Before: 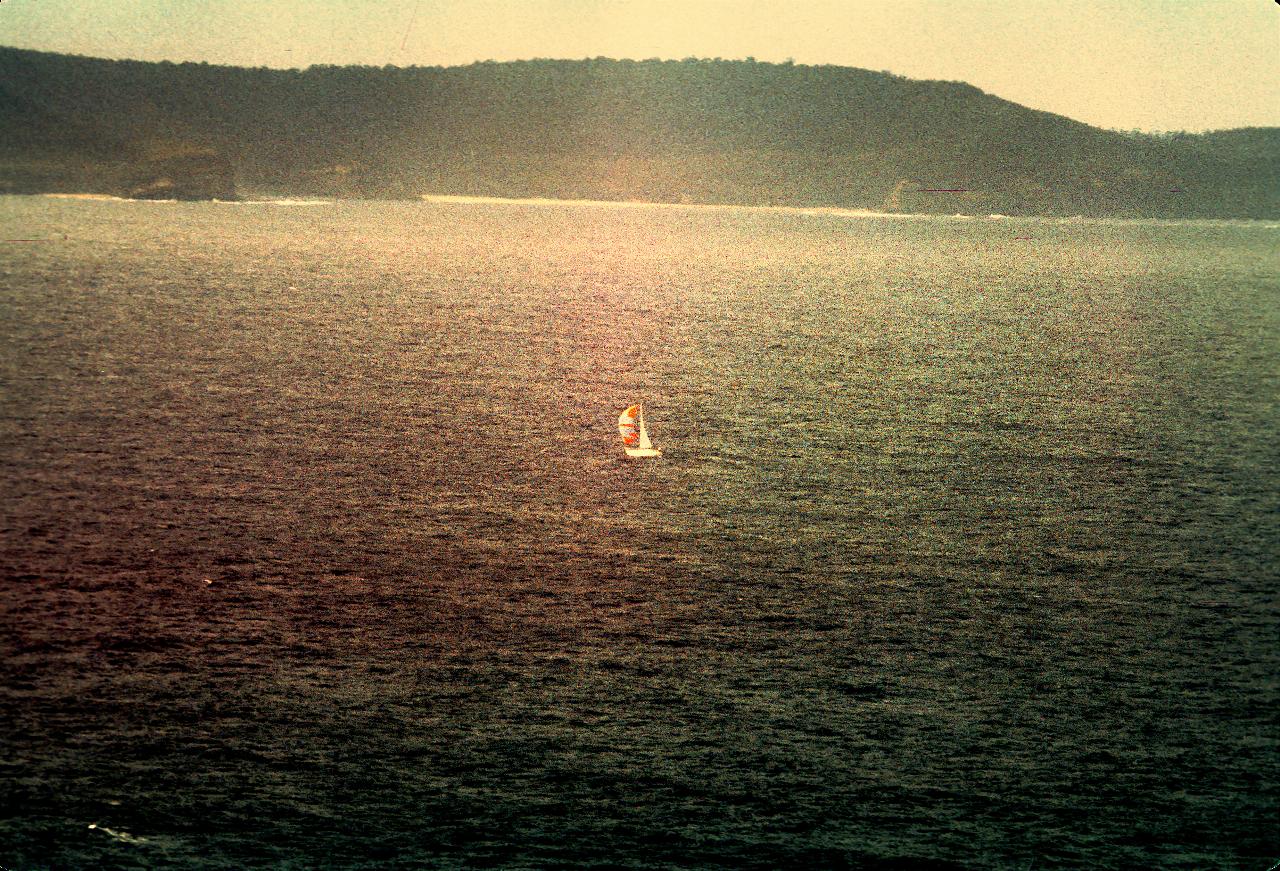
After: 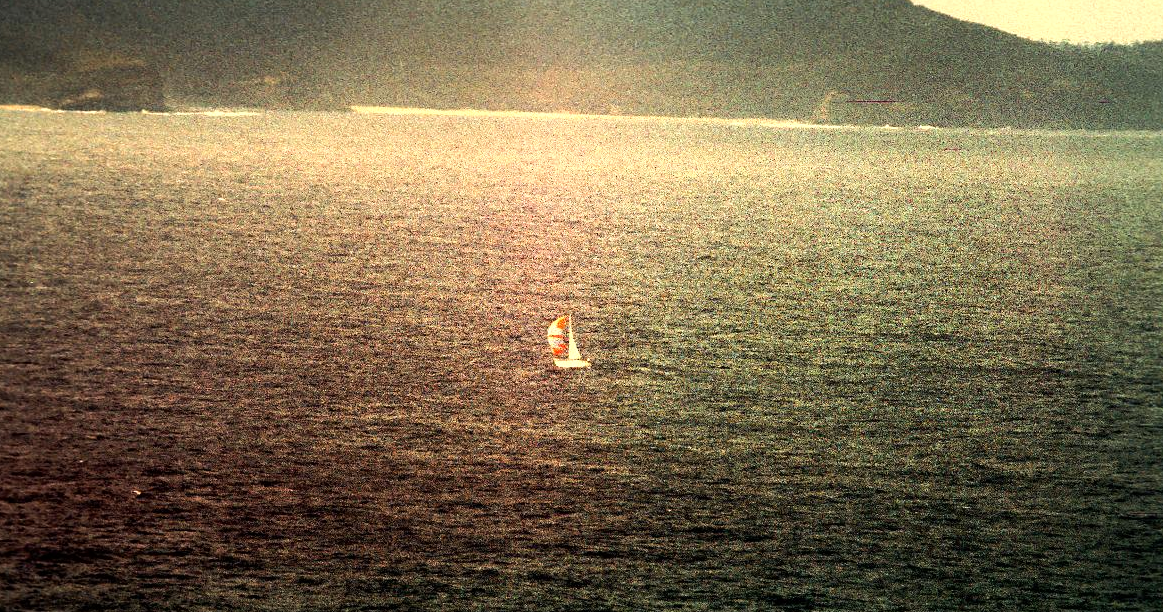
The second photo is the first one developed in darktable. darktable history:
crop: left 5.596%, top 10.314%, right 3.534%, bottom 19.395%
tone equalizer: -8 EV -0.417 EV, -7 EV -0.389 EV, -6 EV -0.333 EV, -5 EV -0.222 EV, -3 EV 0.222 EV, -2 EV 0.333 EV, -1 EV 0.389 EV, +0 EV 0.417 EV, edges refinement/feathering 500, mask exposure compensation -1.25 EV, preserve details no
